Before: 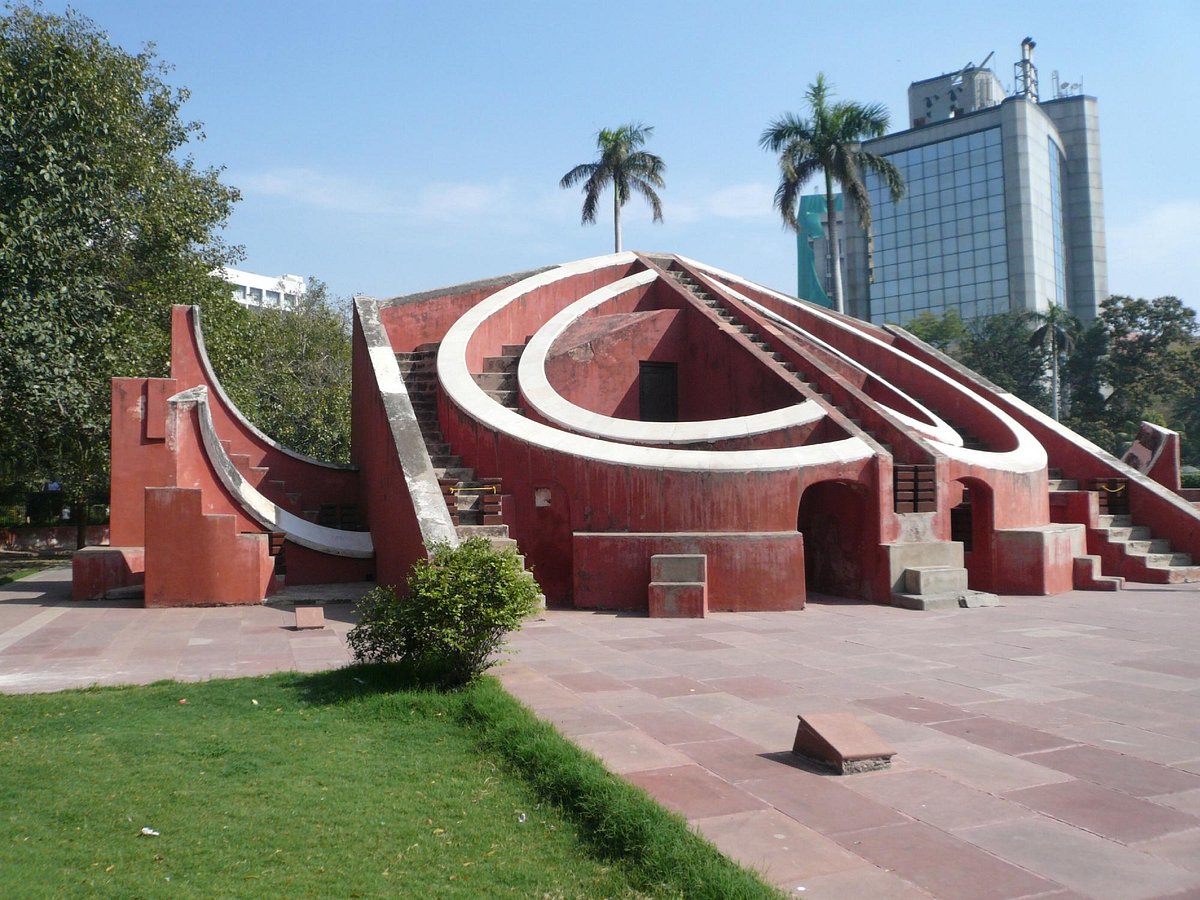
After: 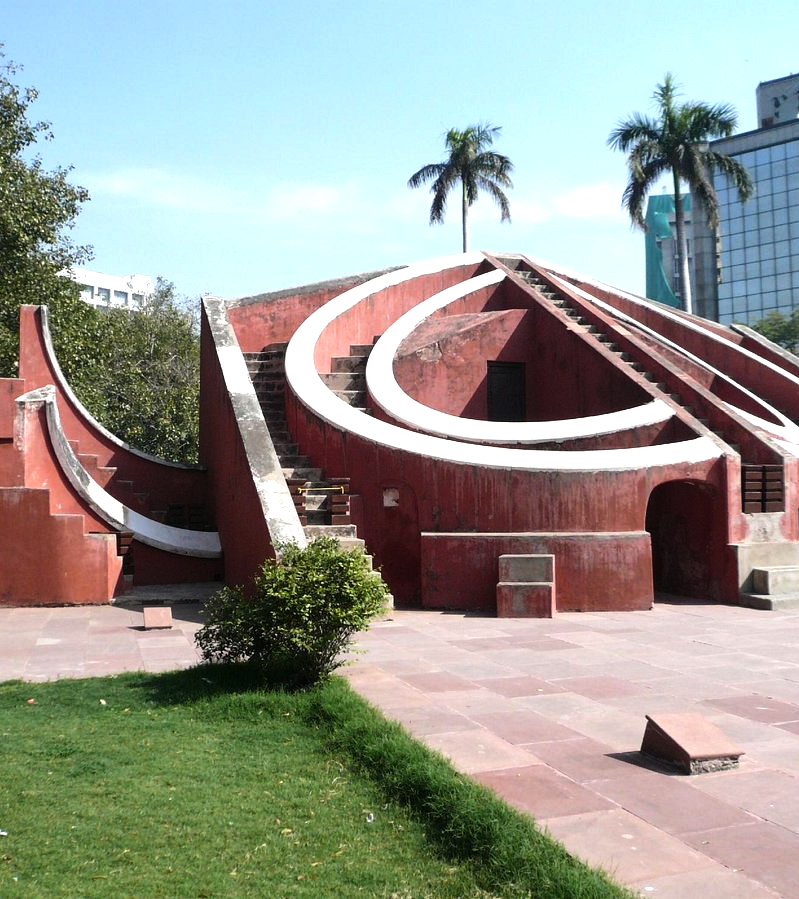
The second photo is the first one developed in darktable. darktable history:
crop and rotate: left 12.673%, right 20.66%
tone equalizer: -8 EV -0.75 EV, -7 EV -0.7 EV, -6 EV -0.6 EV, -5 EV -0.4 EV, -3 EV 0.4 EV, -2 EV 0.6 EV, -1 EV 0.7 EV, +0 EV 0.75 EV, edges refinement/feathering 500, mask exposure compensation -1.57 EV, preserve details no
